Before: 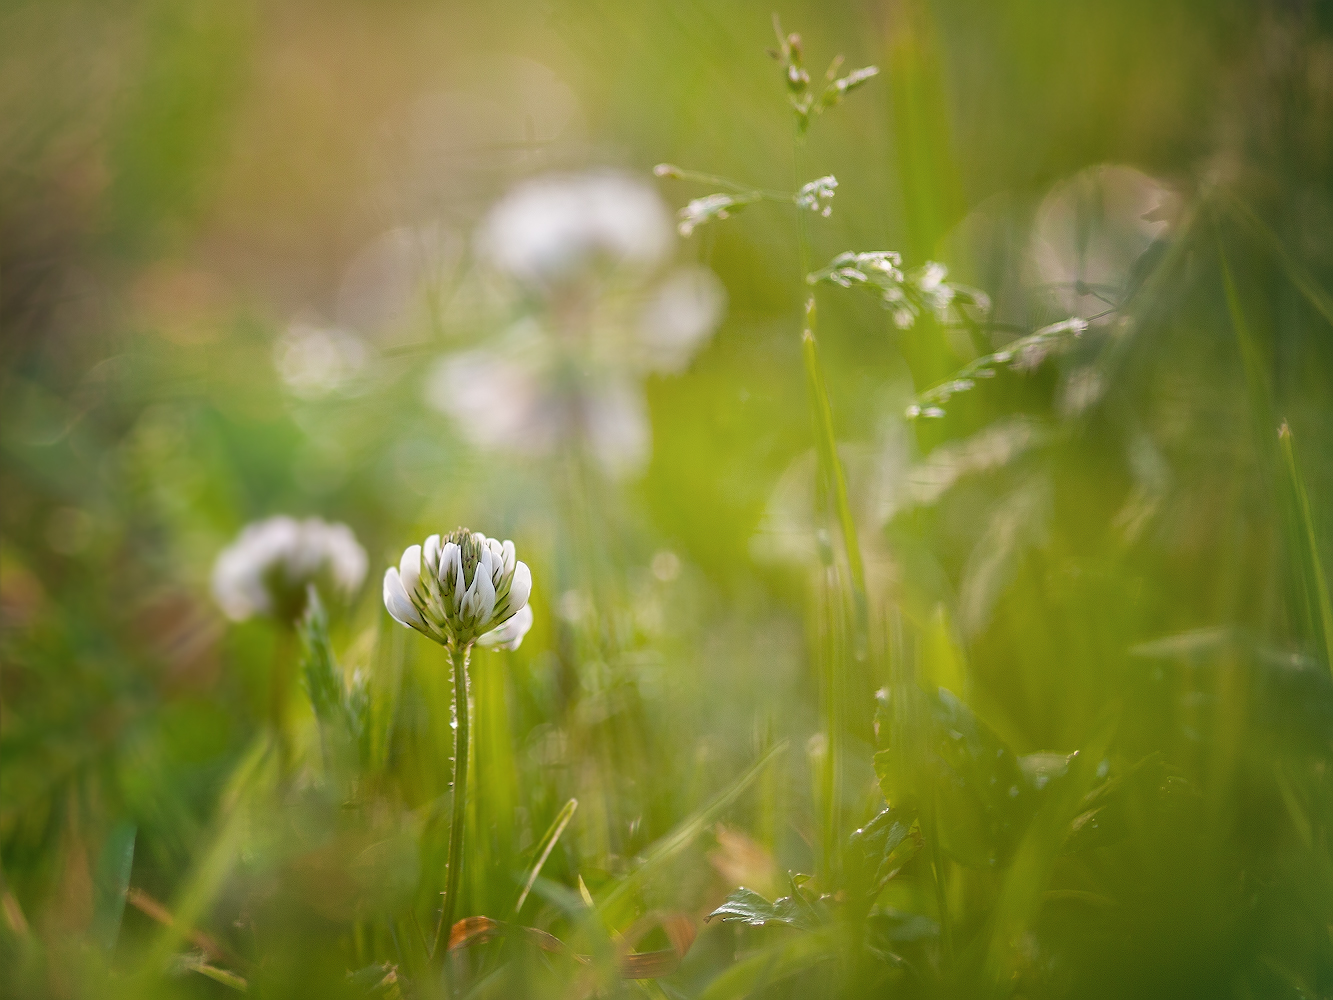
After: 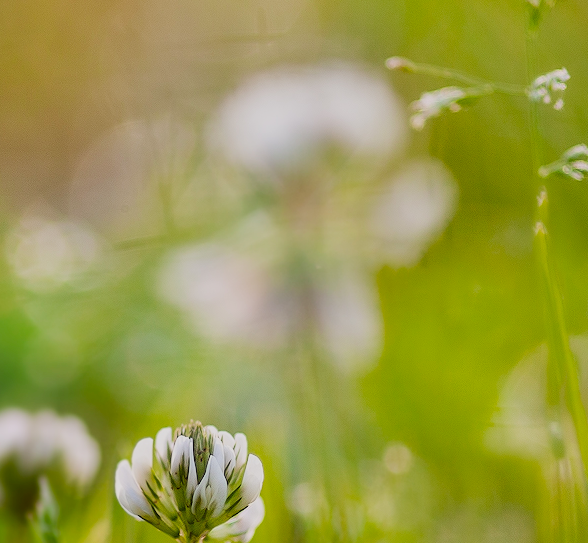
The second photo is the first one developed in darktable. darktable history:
filmic rgb: black relative exposure -7.65 EV, white relative exposure 4.56 EV, hardness 3.61
contrast brightness saturation: contrast 0.175, saturation 0.308
crop: left 20.158%, top 10.79%, right 35.673%, bottom 34.845%
shadows and highlights: soften with gaussian
haze removal: strength -0.053, compatibility mode true, adaptive false
